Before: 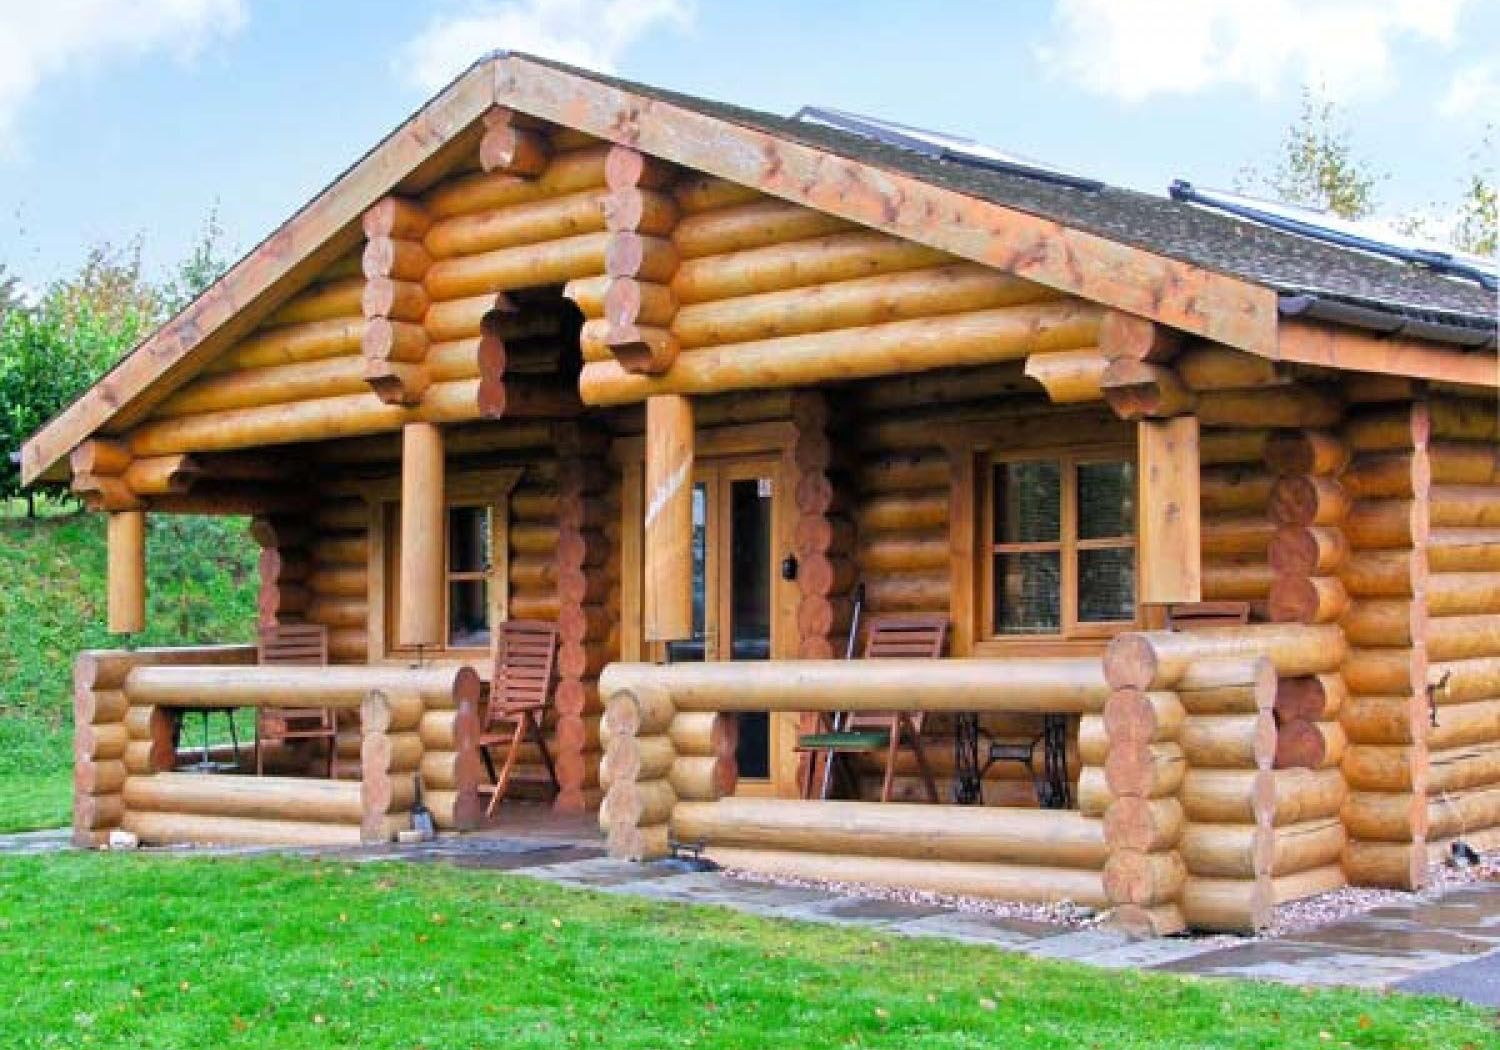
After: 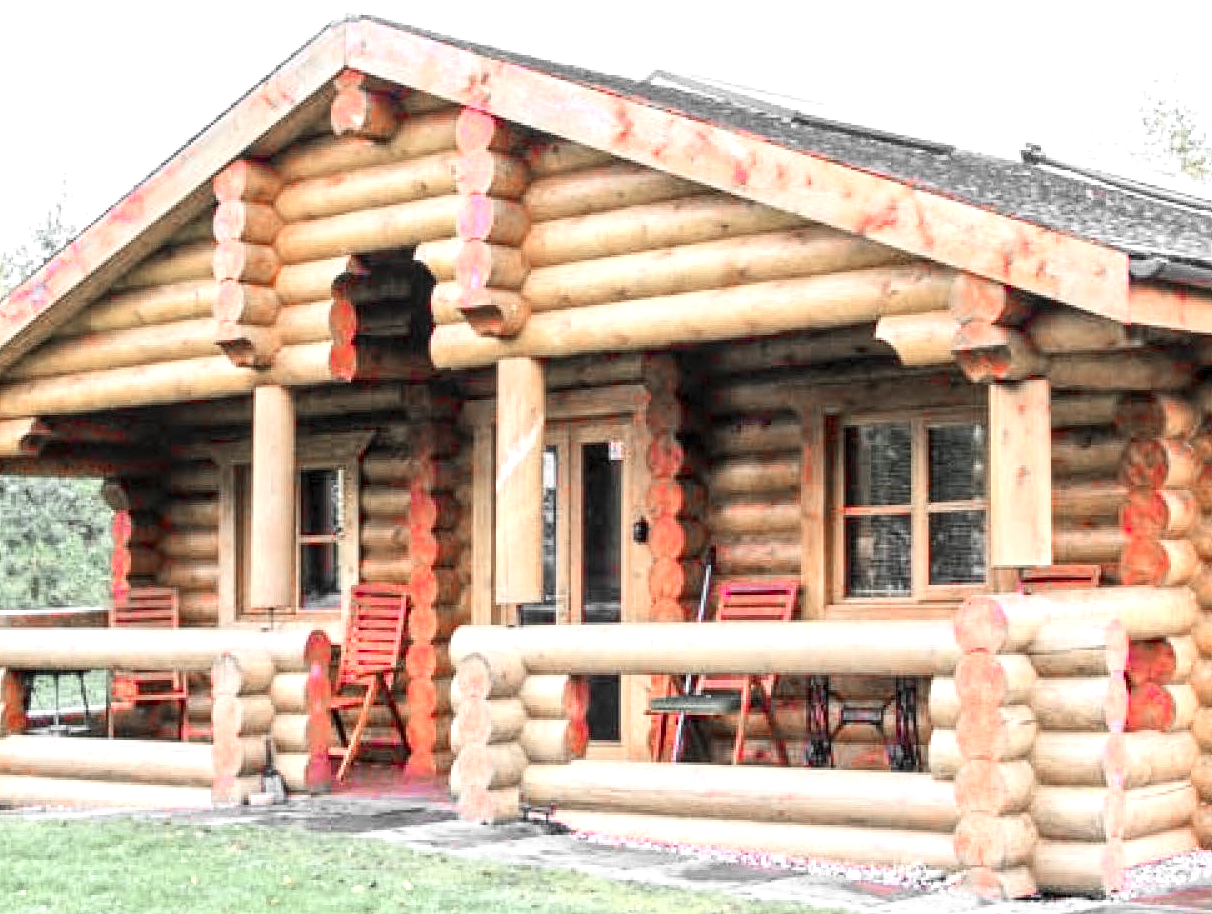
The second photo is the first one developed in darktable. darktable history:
contrast brightness saturation: contrast 0.197, brightness 0.162, saturation 0.218
color zones: curves: ch1 [(0, 0.831) (0.08, 0.771) (0.157, 0.268) (0.241, 0.207) (0.562, -0.005) (0.714, -0.013) (0.876, 0.01) (1, 0.831)]
local contrast: detail 130%
exposure: exposure 0.765 EV, compensate highlight preservation false
crop: left 9.965%, top 3.567%, right 9.192%, bottom 9.33%
